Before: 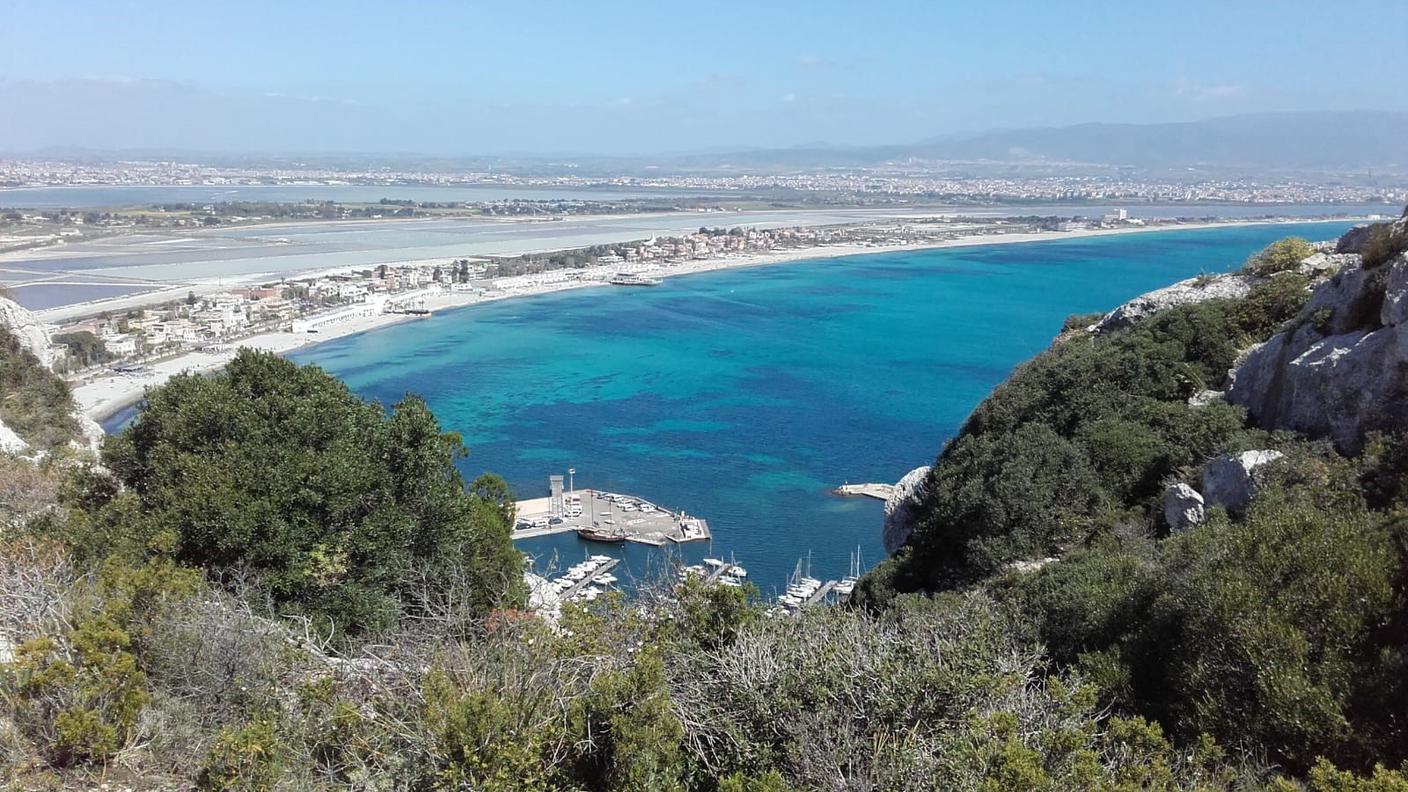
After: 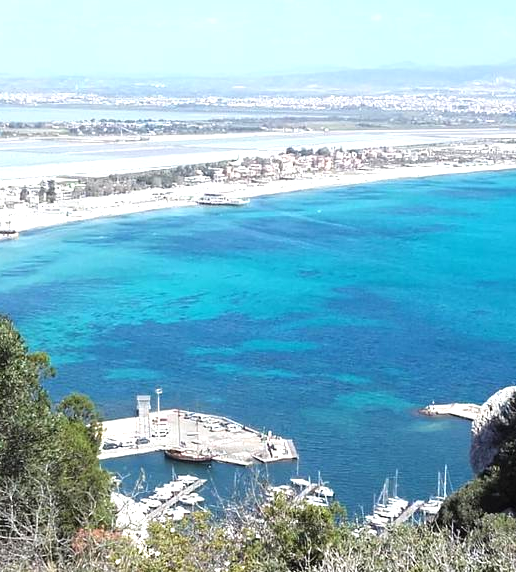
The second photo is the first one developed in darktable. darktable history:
crop and rotate: left 29.382%, top 10.2%, right 33.914%, bottom 17.519%
exposure: black level correction 0, exposure 0.833 EV, compensate highlight preservation false
